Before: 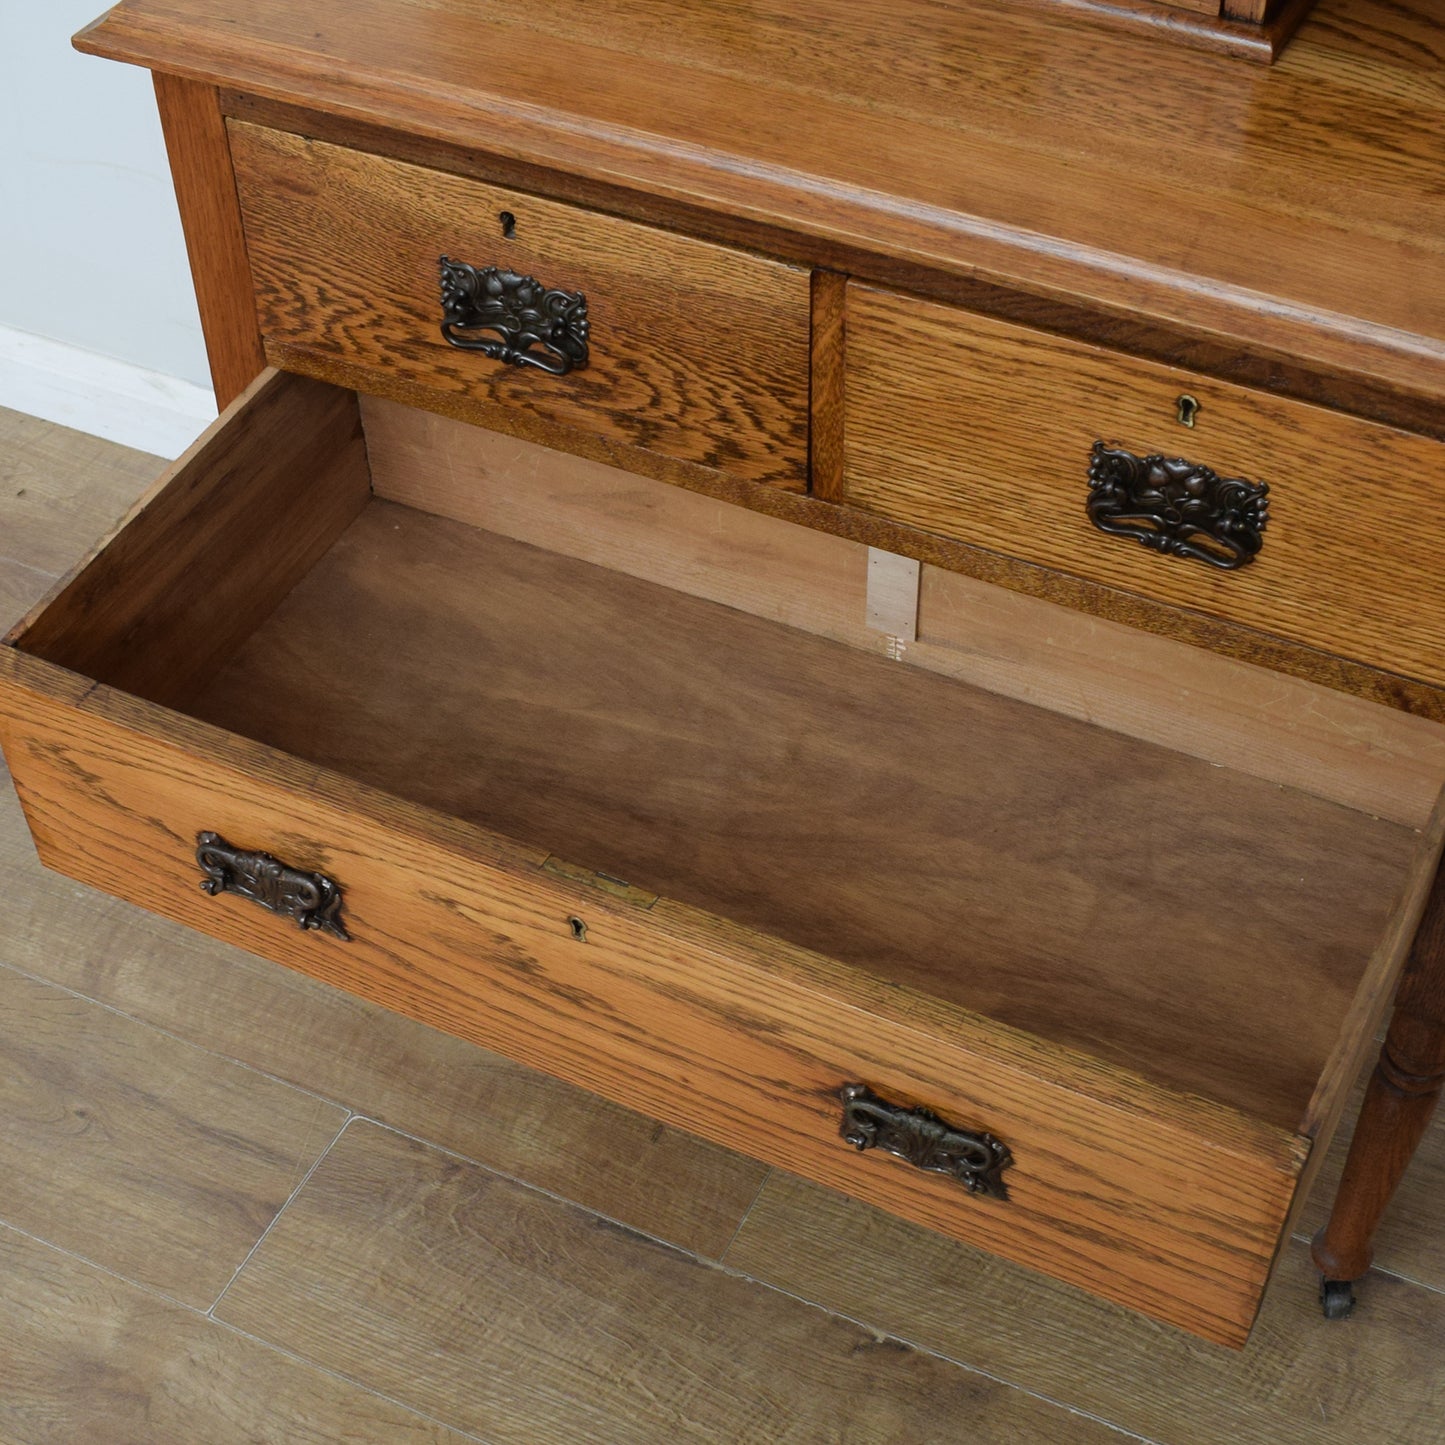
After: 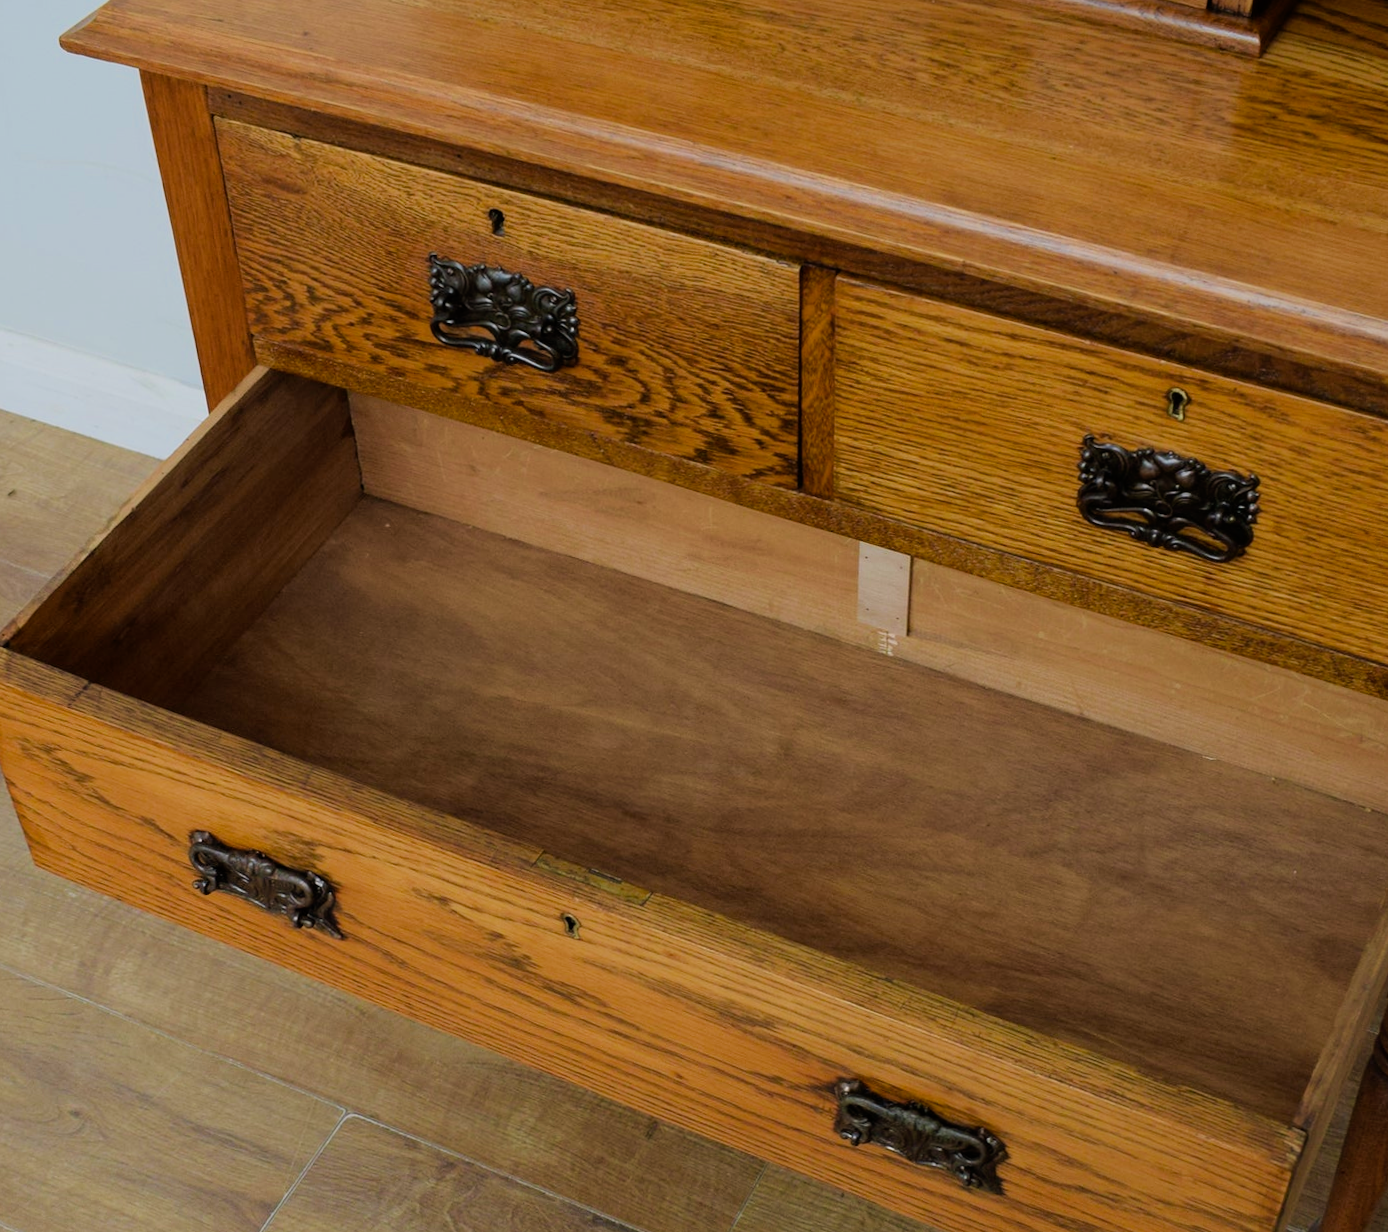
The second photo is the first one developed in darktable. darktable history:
velvia: on, module defaults
filmic rgb: black relative exposure -7.99 EV, white relative exposure 3.97 EV, hardness 4.13, contrast 0.999
crop and rotate: angle 0.352°, left 0.272%, right 3.017%, bottom 14.169%
color balance rgb: linear chroma grading › global chroma 15.229%, perceptual saturation grading › global saturation 6.023%
